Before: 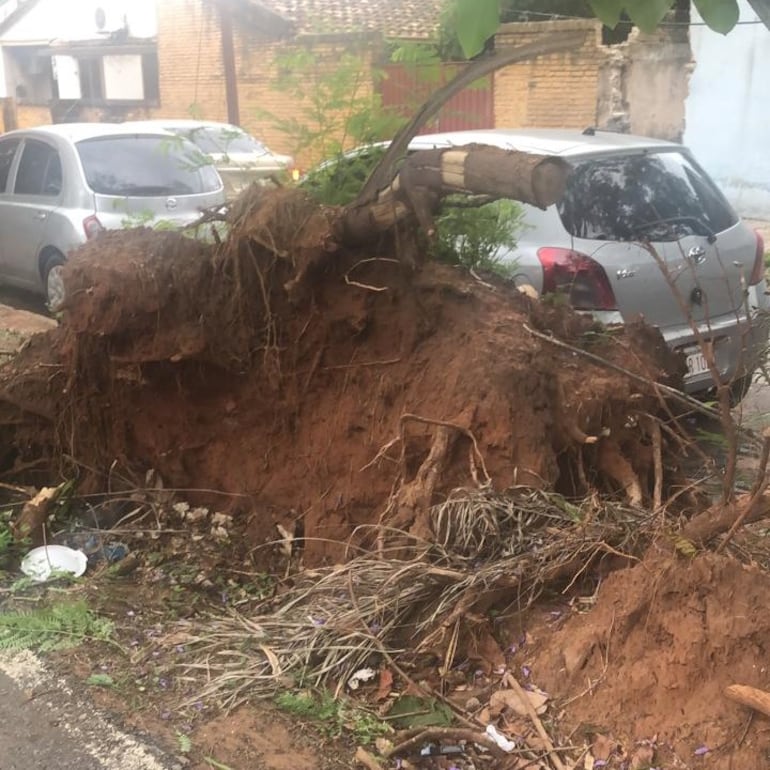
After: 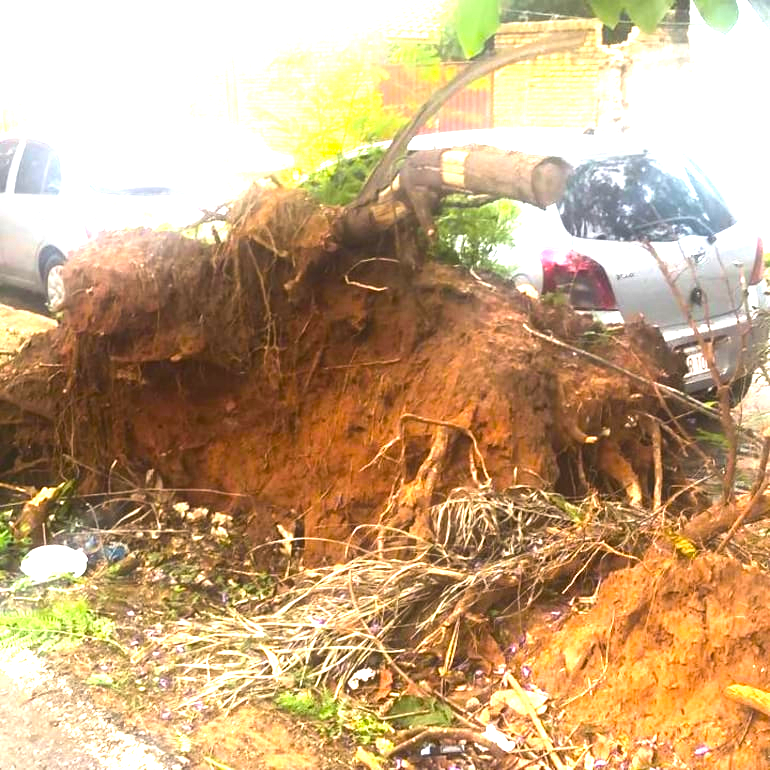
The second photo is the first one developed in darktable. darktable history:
exposure: black level correction 0, exposure 1 EV, compensate highlight preservation false
color balance rgb: highlights gain › luminance 17.773%, linear chroma grading › global chroma 14.585%, perceptual saturation grading › global saturation 29.436%, perceptual brilliance grading › global brilliance -4.596%, perceptual brilliance grading › highlights 24.16%, perceptual brilliance grading › mid-tones 7.281%, perceptual brilliance grading › shadows -4.906%, global vibrance 22.671%
